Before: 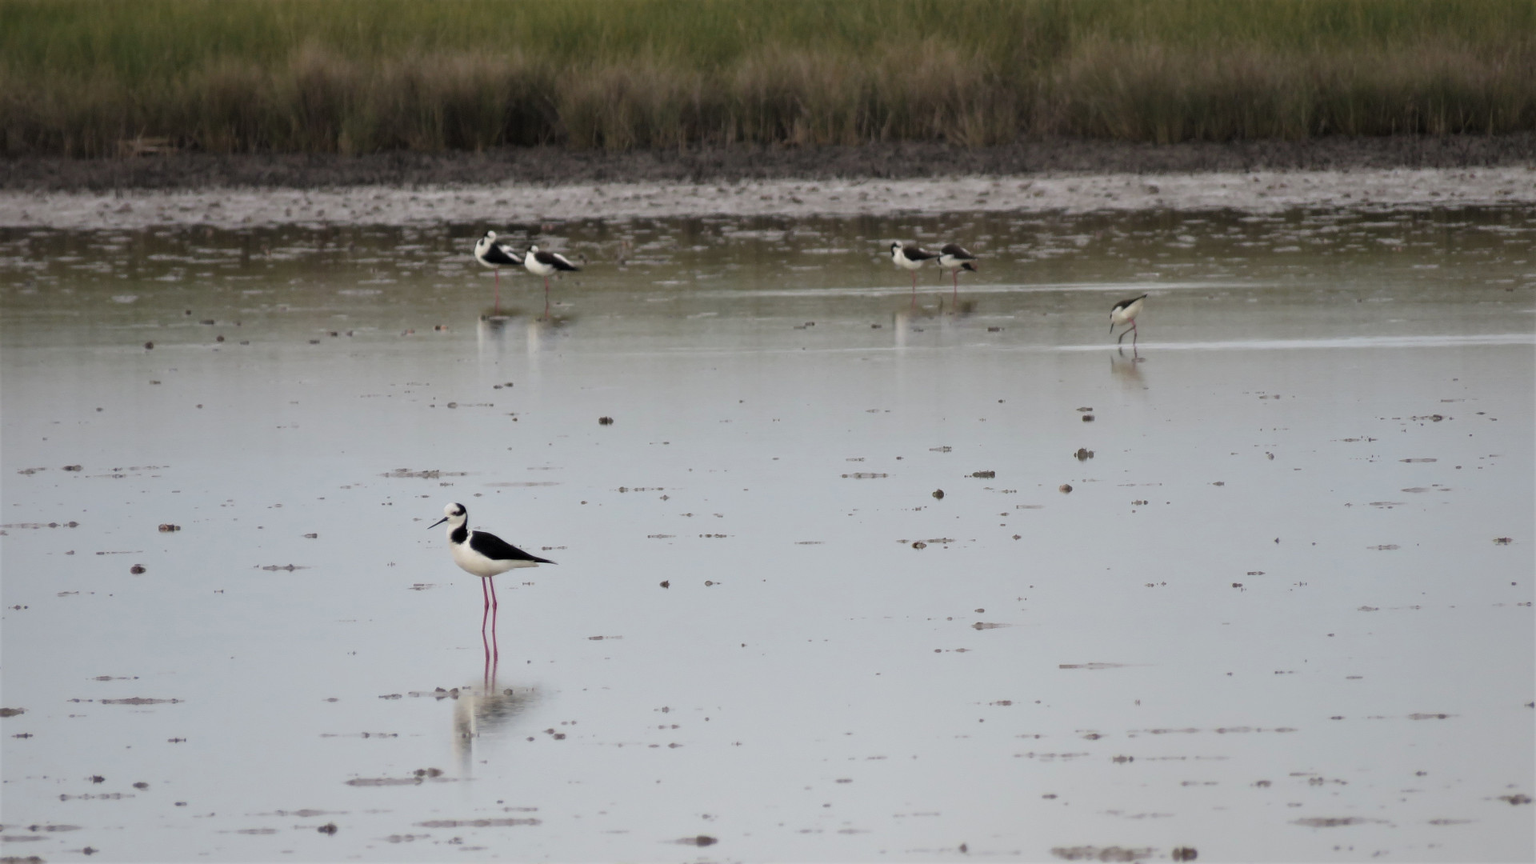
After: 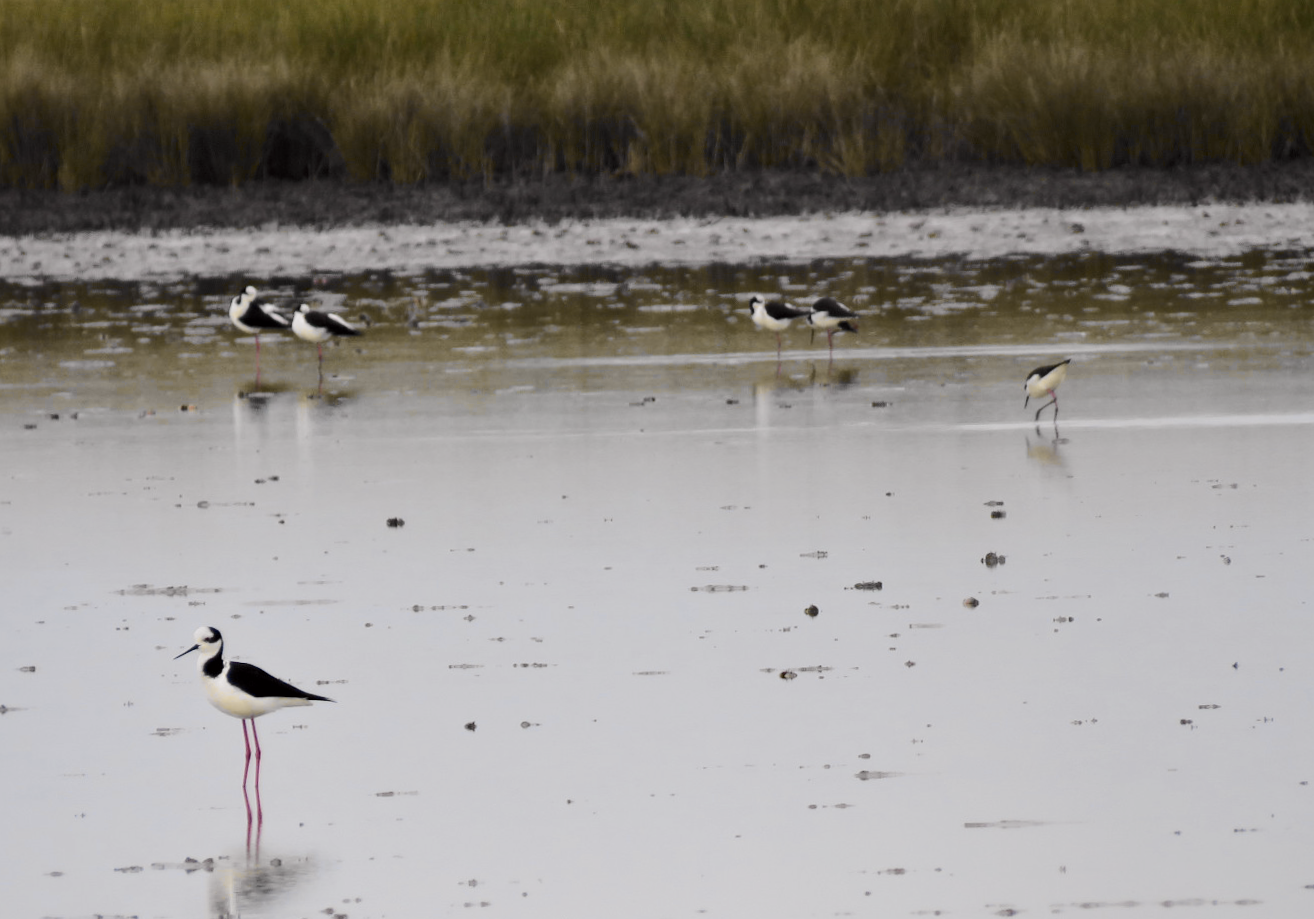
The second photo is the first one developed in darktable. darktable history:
crop: left 18.479%, right 12.2%, bottom 13.971%
rotate and perspective: rotation -0.45°, automatic cropping original format, crop left 0.008, crop right 0.992, crop top 0.012, crop bottom 0.988
tone curve: curves: ch0 [(0.017, 0) (0.107, 0.071) (0.295, 0.264) (0.447, 0.507) (0.54, 0.618) (0.733, 0.791) (0.879, 0.898) (1, 0.97)]; ch1 [(0, 0) (0.393, 0.415) (0.447, 0.448) (0.485, 0.497) (0.523, 0.515) (0.544, 0.55) (0.59, 0.609) (0.686, 0.686) (1, 1)]; ch2 [(0, 0) (0.369, 0.388) (0.449, 0.431) (0.499, 0.5) (0.521, 0.505) (0.53, 0.538) (0.579, 0.601) (0.669, 0.733) (1, 1)], color space Lab, independent channels, preserve colors none
